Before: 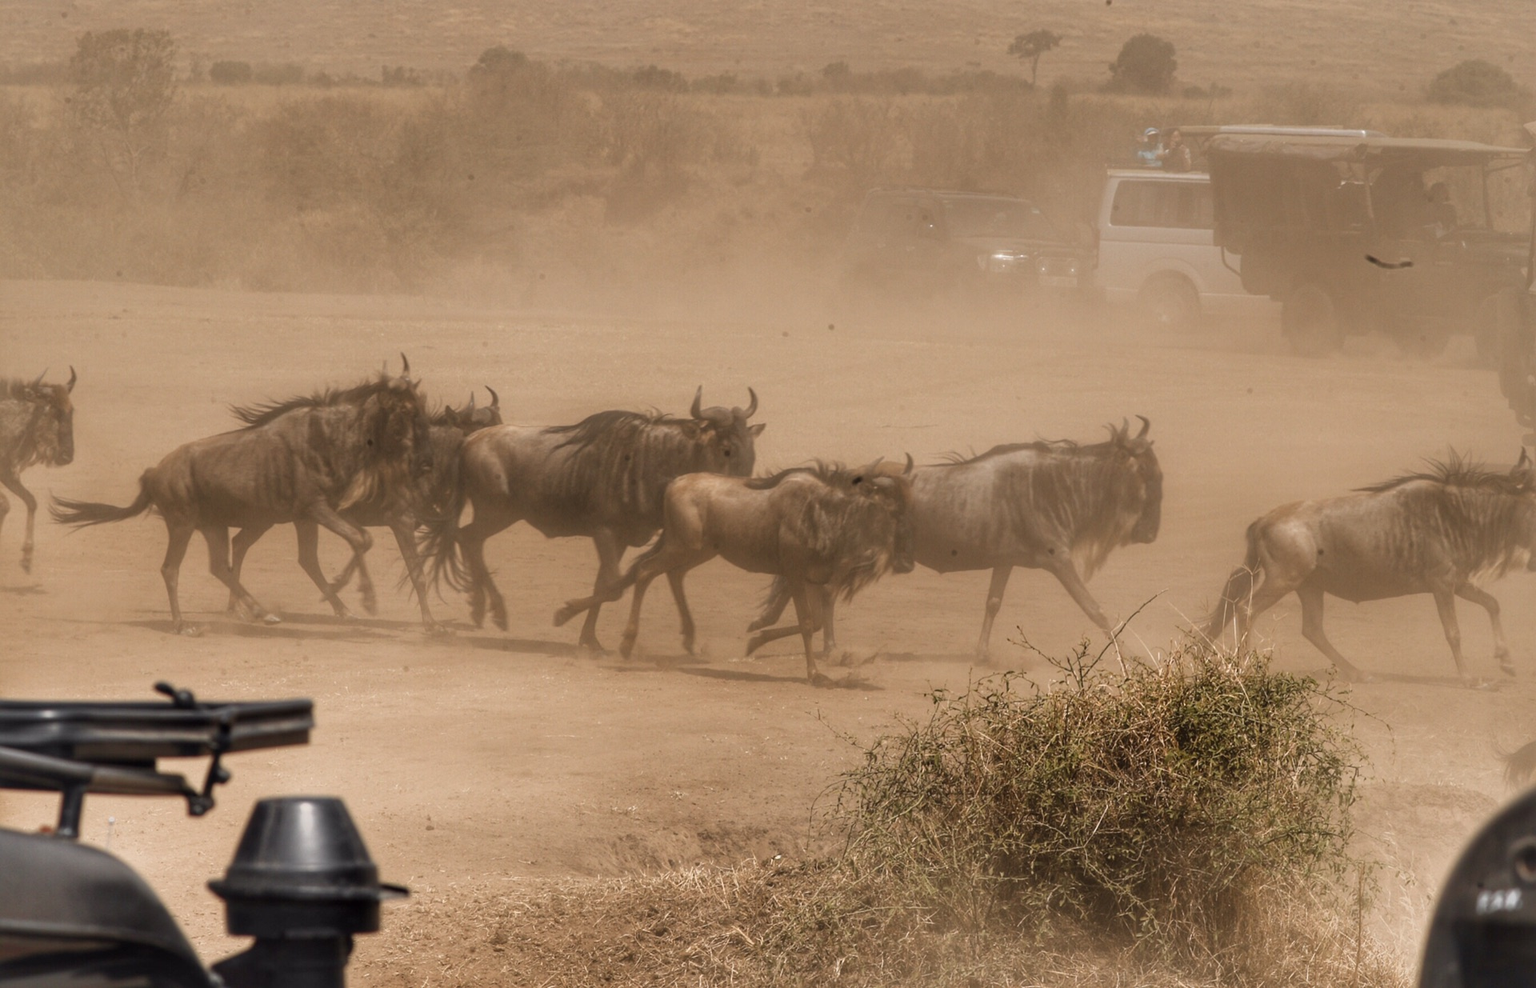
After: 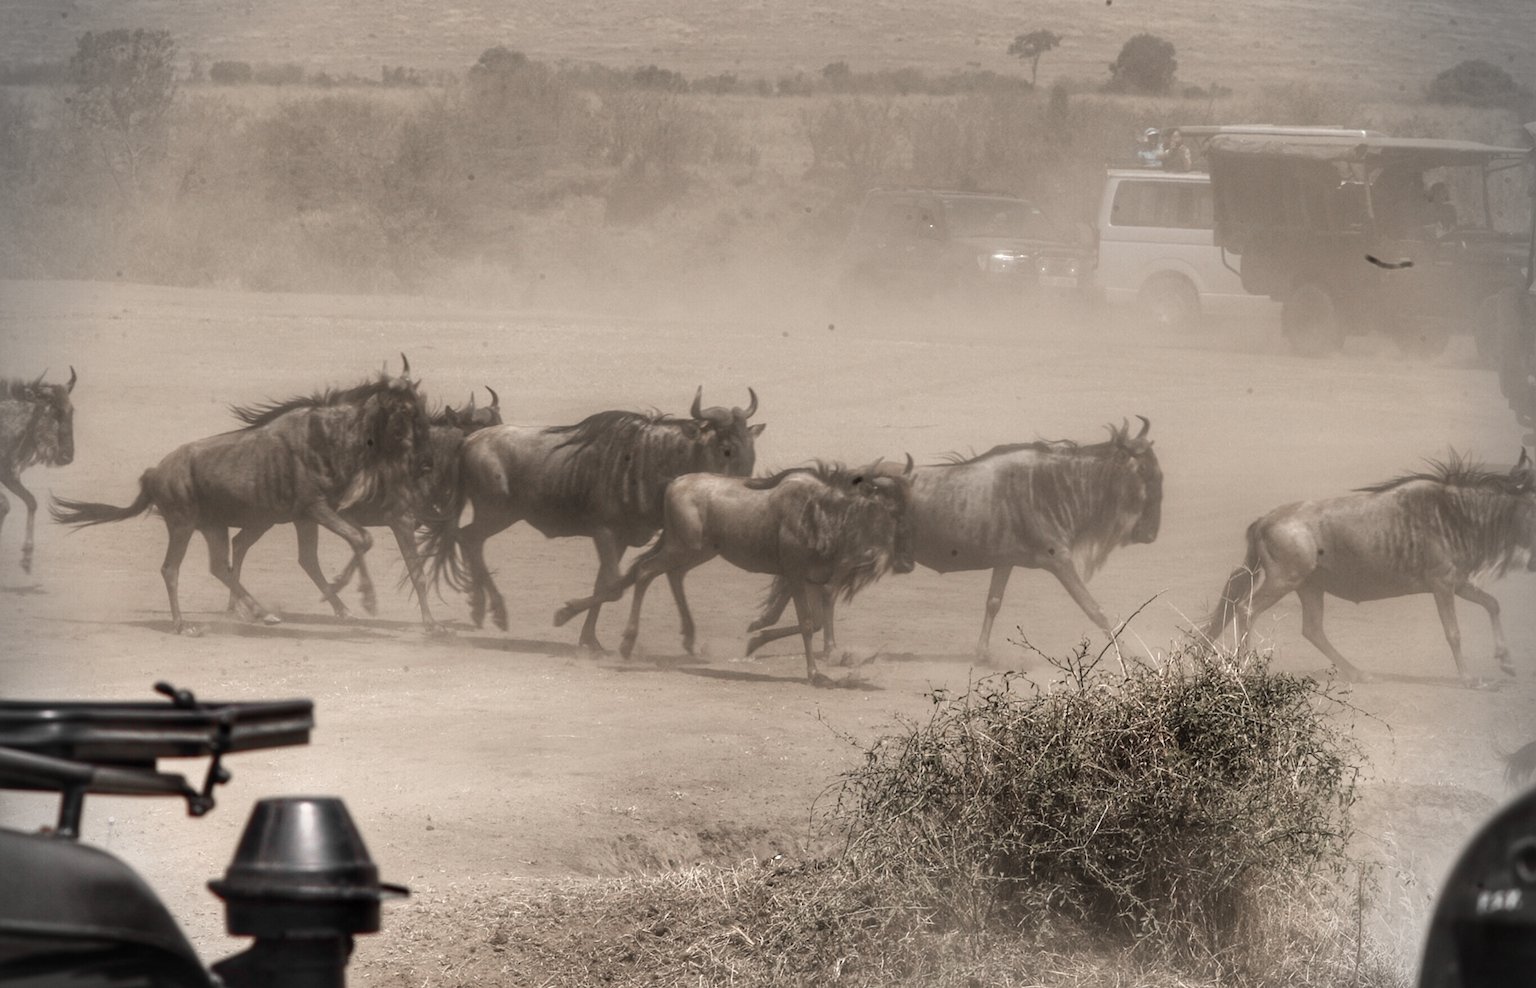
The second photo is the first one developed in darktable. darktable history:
vignetting: fall-off start 87.81%, fall-off radius 24.44%, brightness -0.444, saturation -0.69, unbound false
tone equalizer: -8 EV -0.409 EV, -7 EV -0.388 EV, -6 EV -0.336 EV, -5 EV -0.226 EV, -3 EV 0.216 EV, -2 EV 0.332 EV, -1 EV 0.363 EV, +0 EV 0.432 EV, edges refinement/feathering 500, mask exposure compensation -1.57 EV, preserve details no
color zones: curves: ch1 [(0, 0.831) (0.08, 0.771) (0.157, 0.268) (0.241, 0.207) (0.562, -0.005) (0.714, -0.013) (0.876, 0.01) (1, 0.831)]
